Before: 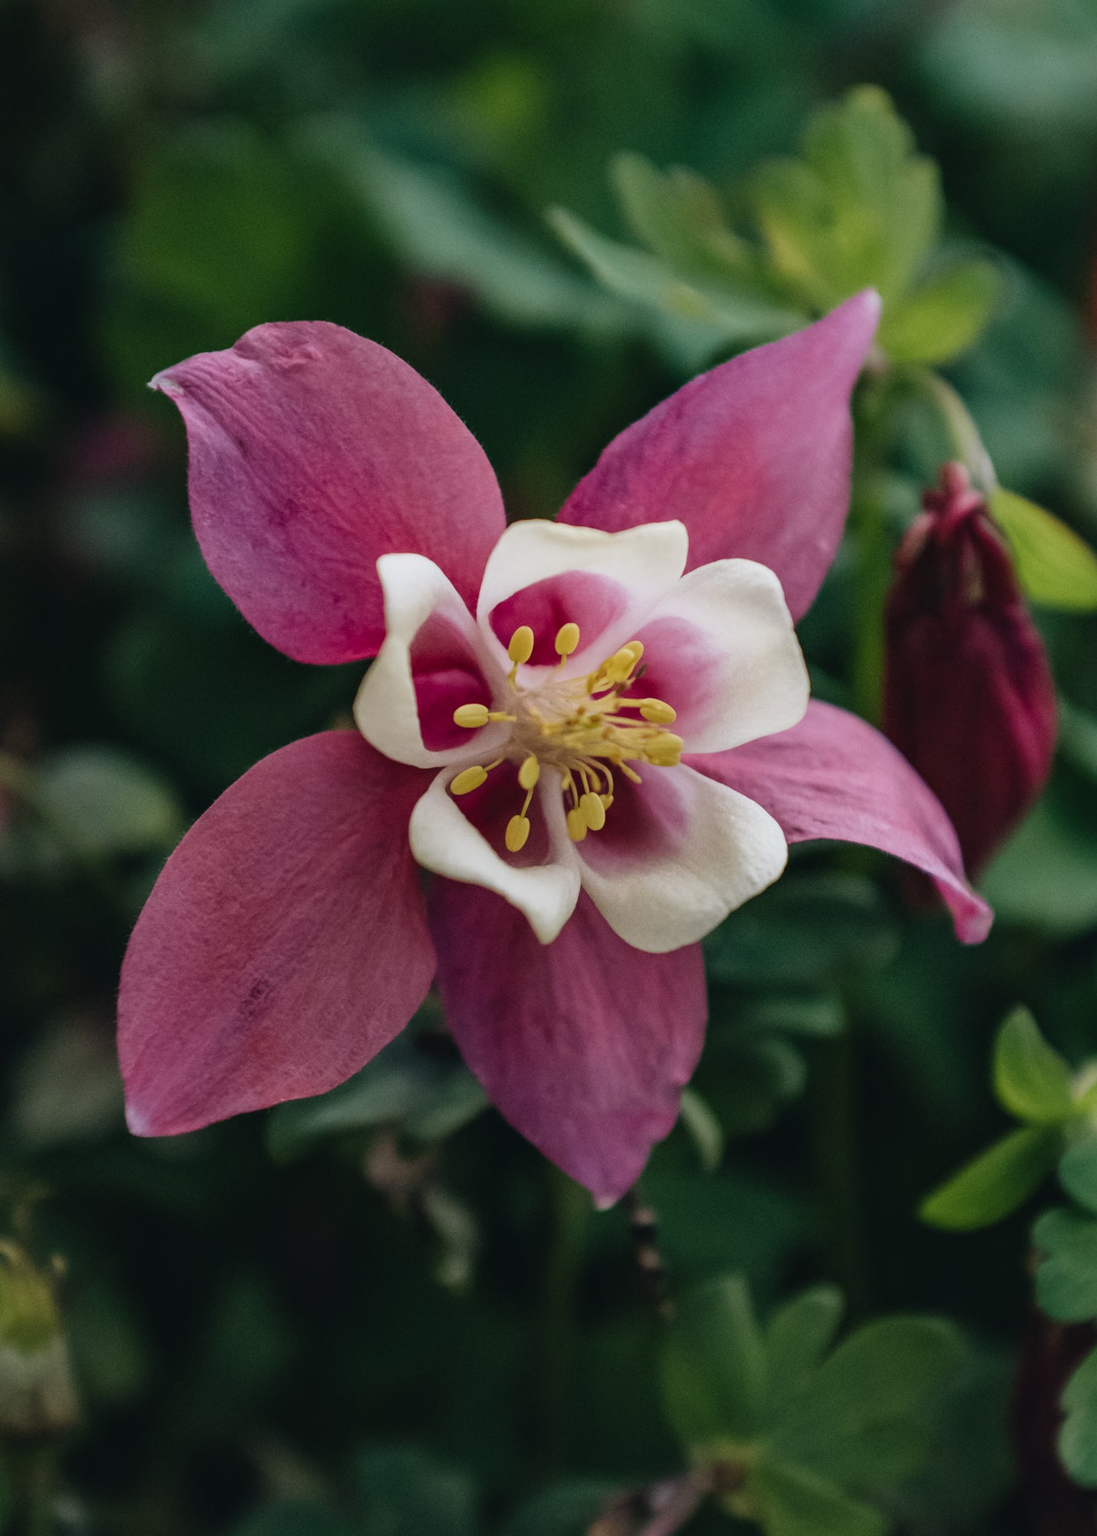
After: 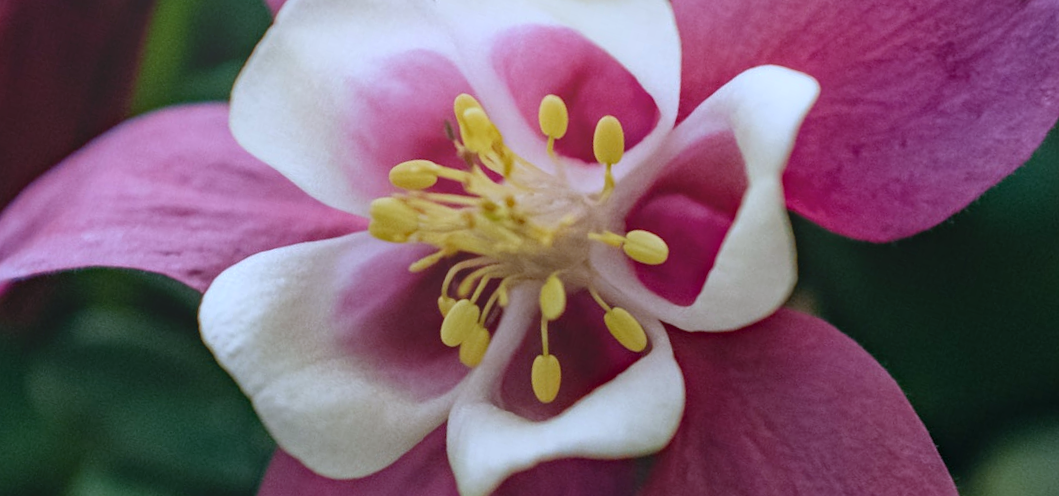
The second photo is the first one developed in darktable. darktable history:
white balance: red 0.926, green 1.003, blue 1.133
bloom: size 40%
haze removal: compatibility mode true, adaptive false
crop and rotate: angle 16.12°, top 30.835%, bottom 35.653%
